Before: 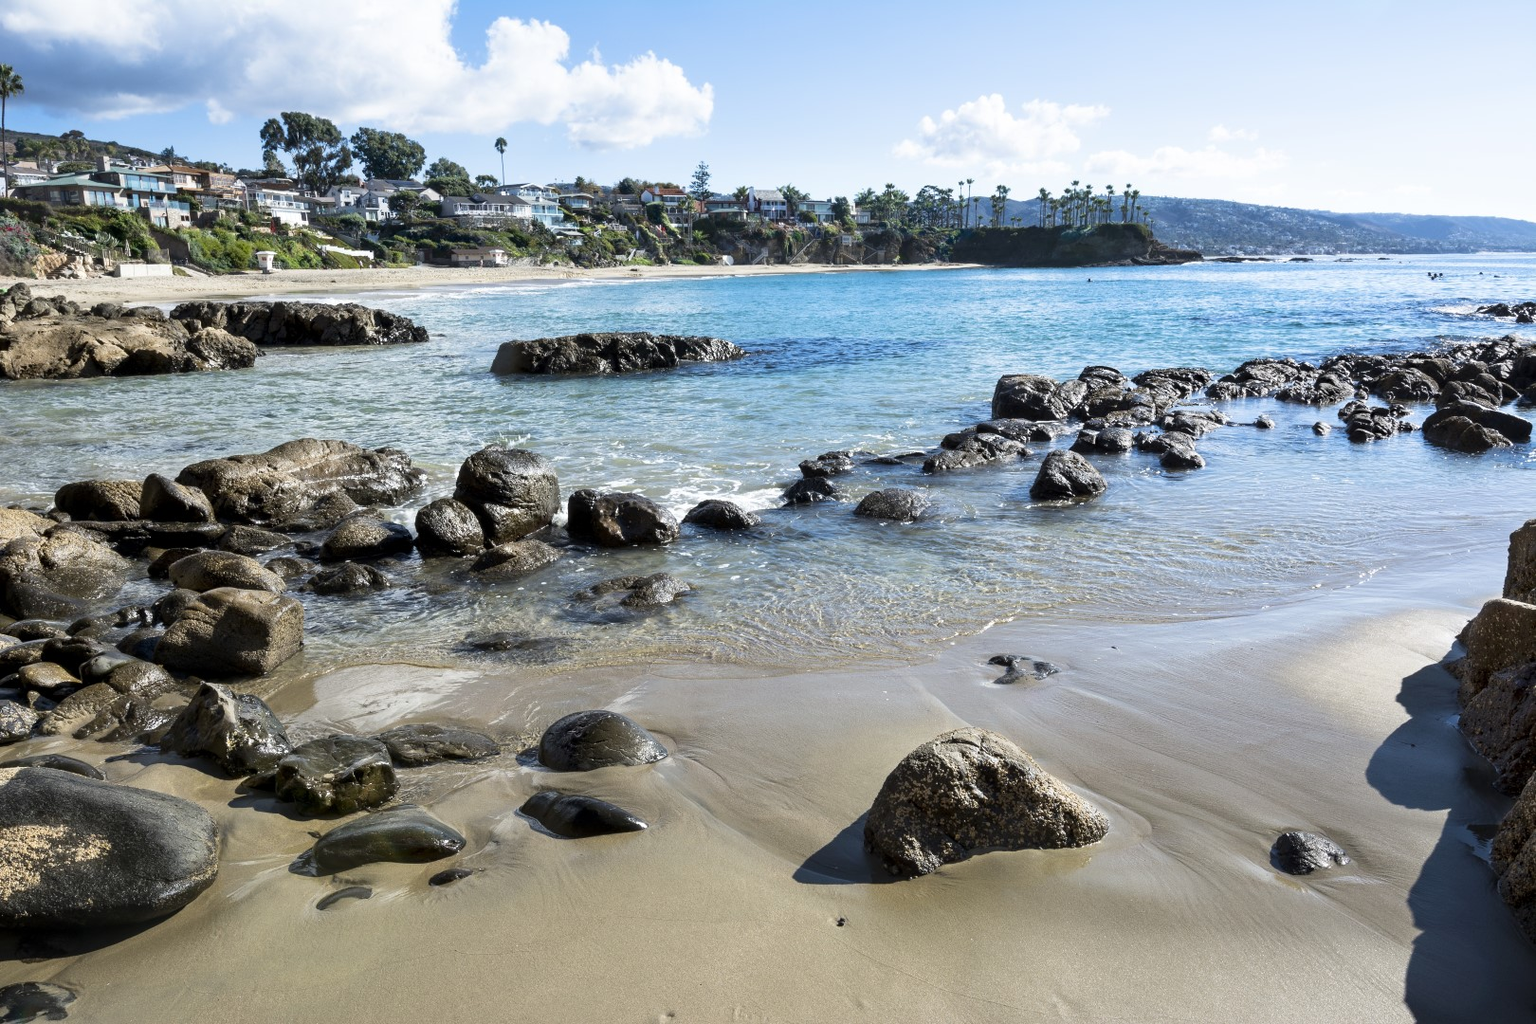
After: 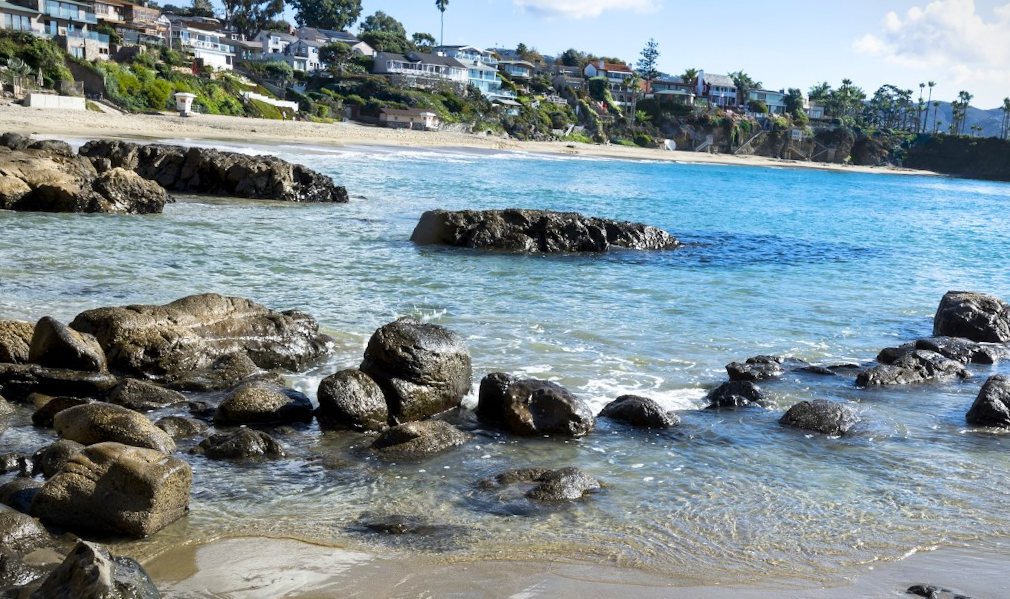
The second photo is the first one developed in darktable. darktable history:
crop and rotate: angle -4.99°, left 2.122%, top 6.945%, right 27.566%, bottom 30.519%
color balance rgb: perceptual saturation grading › global saturation 20%, global vibrance 20%
vignetting: fall-off start 100%, brightness -0.282, width/height ratio 1.31
